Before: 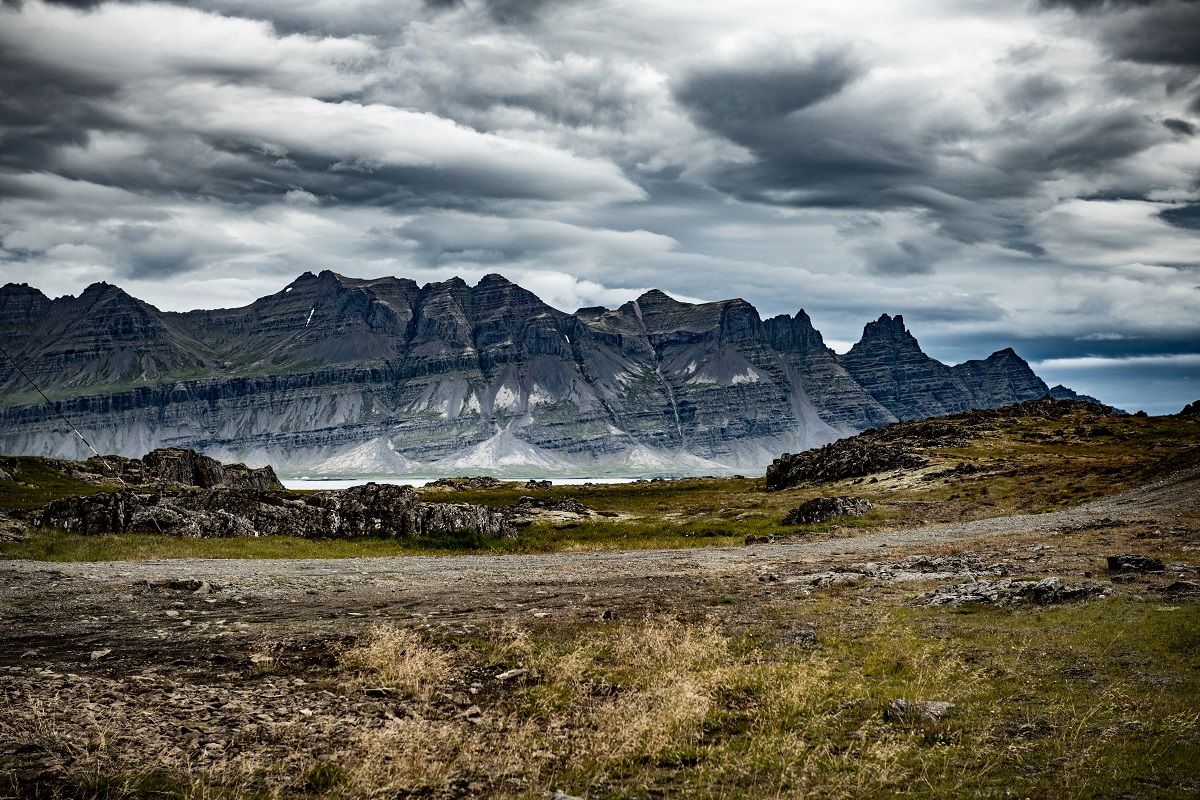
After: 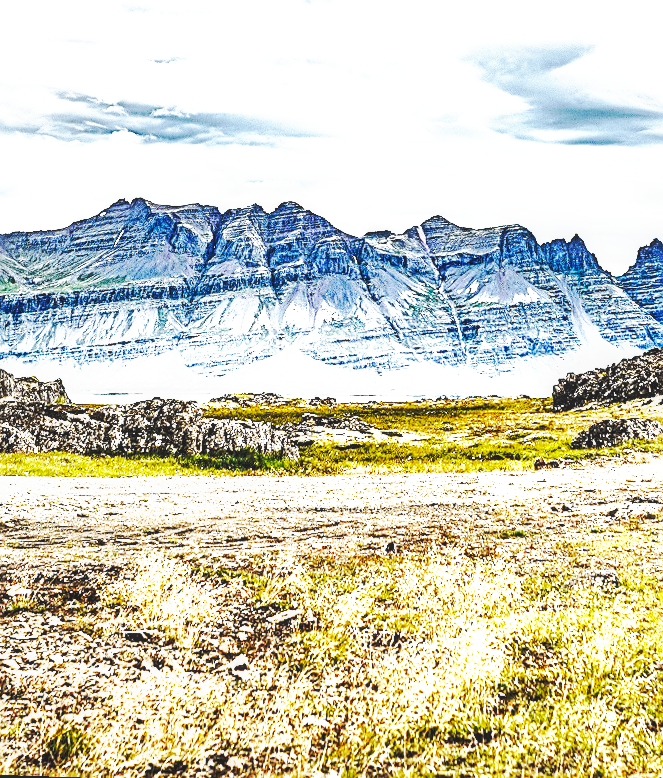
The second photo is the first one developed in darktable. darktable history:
local contrast: on, module defaults
tone curve: curves: ch0 [(0, 0) (0.003, 0.002) (0.011, 0.006) (0.025, 0.013) (0.044, 0.019) (0.069, 0.032) (0.1, 0.056) (0.136, 0.095) (0.177, 0.144) (0.224, 0.193) (0.277, 0.26) (0.335, 0.331) (0.399, 0.405) (0.468, 0.479) (0.543, 0.552) (0.623, 0.624) (0.709, 0.699) (0.801, 0.772) (0.898, 0.856) (1, 1)], preserve colors none
crop and rotate: left 8.786%, right 24.548%
sharpen: on, module defaults
exposure: exposure 2.003 EV, compensate highlight preservation false
color correction: saturation 0.99
base curve: curves: ch0 [(0, 0.015) (0.085, 0.116) (0.134, 0.298) (0.19, 0.545) (0.296, 0.764) (0.599, 0.982) (1, 1)], preserve colors none
rotate and perspective: rotation 0.72°, lens shift (vertical) -0.352, lens shift (horizontal) -0.051, crop left 0.152, crop right 0.859, crop top 0.019, crop bottom 0.964
